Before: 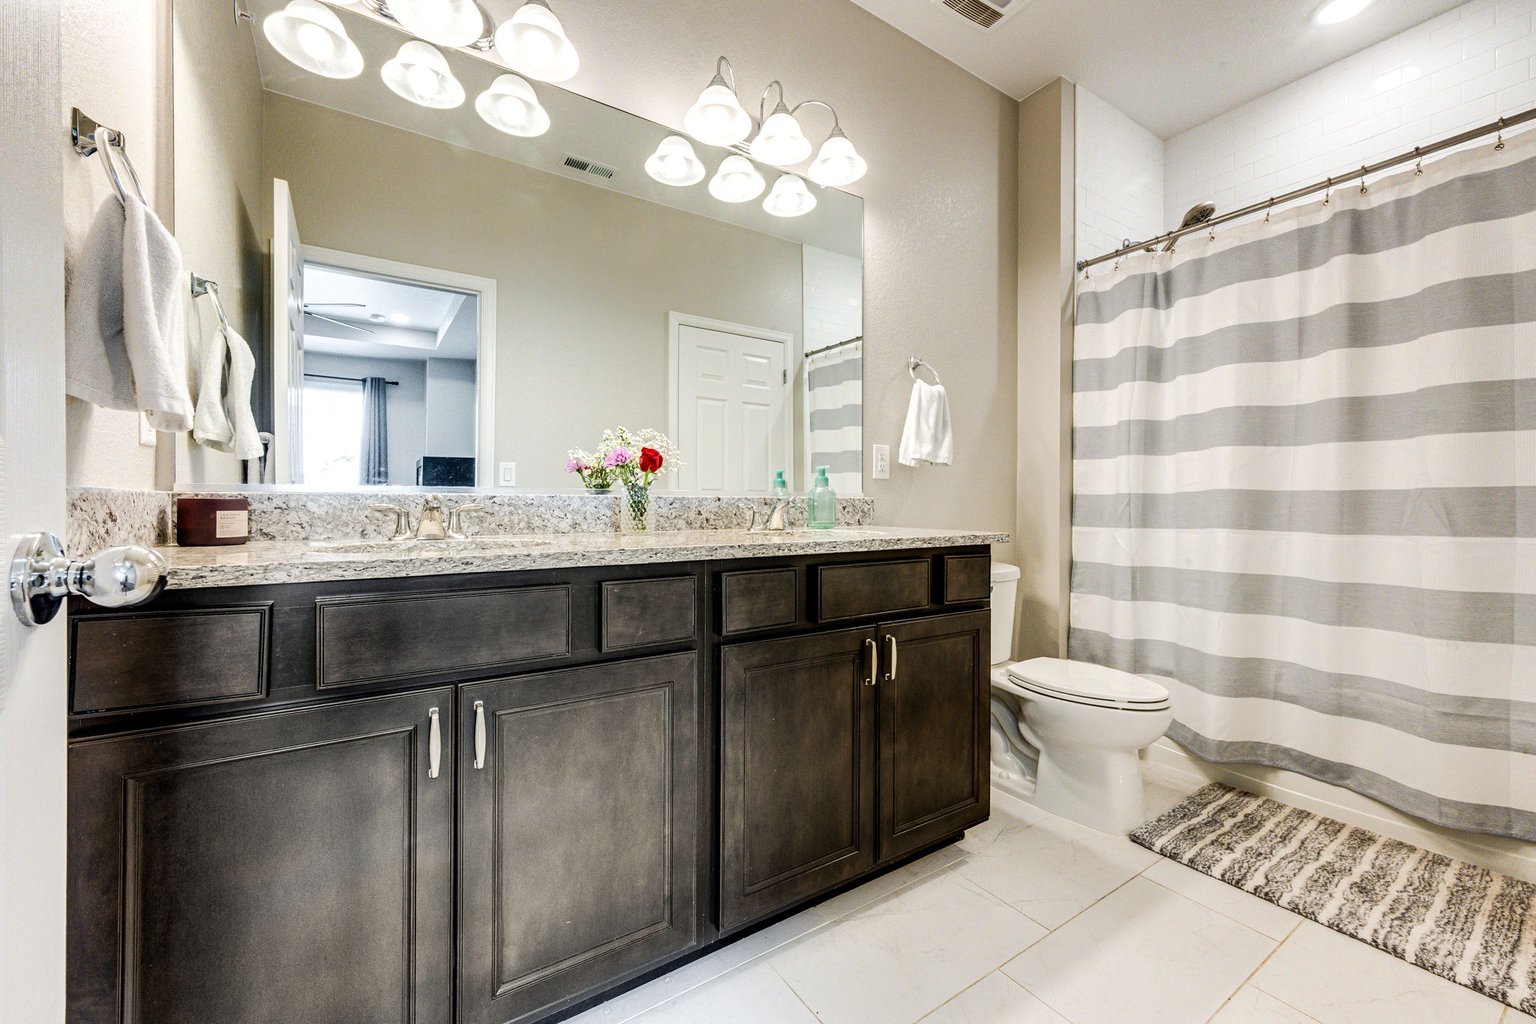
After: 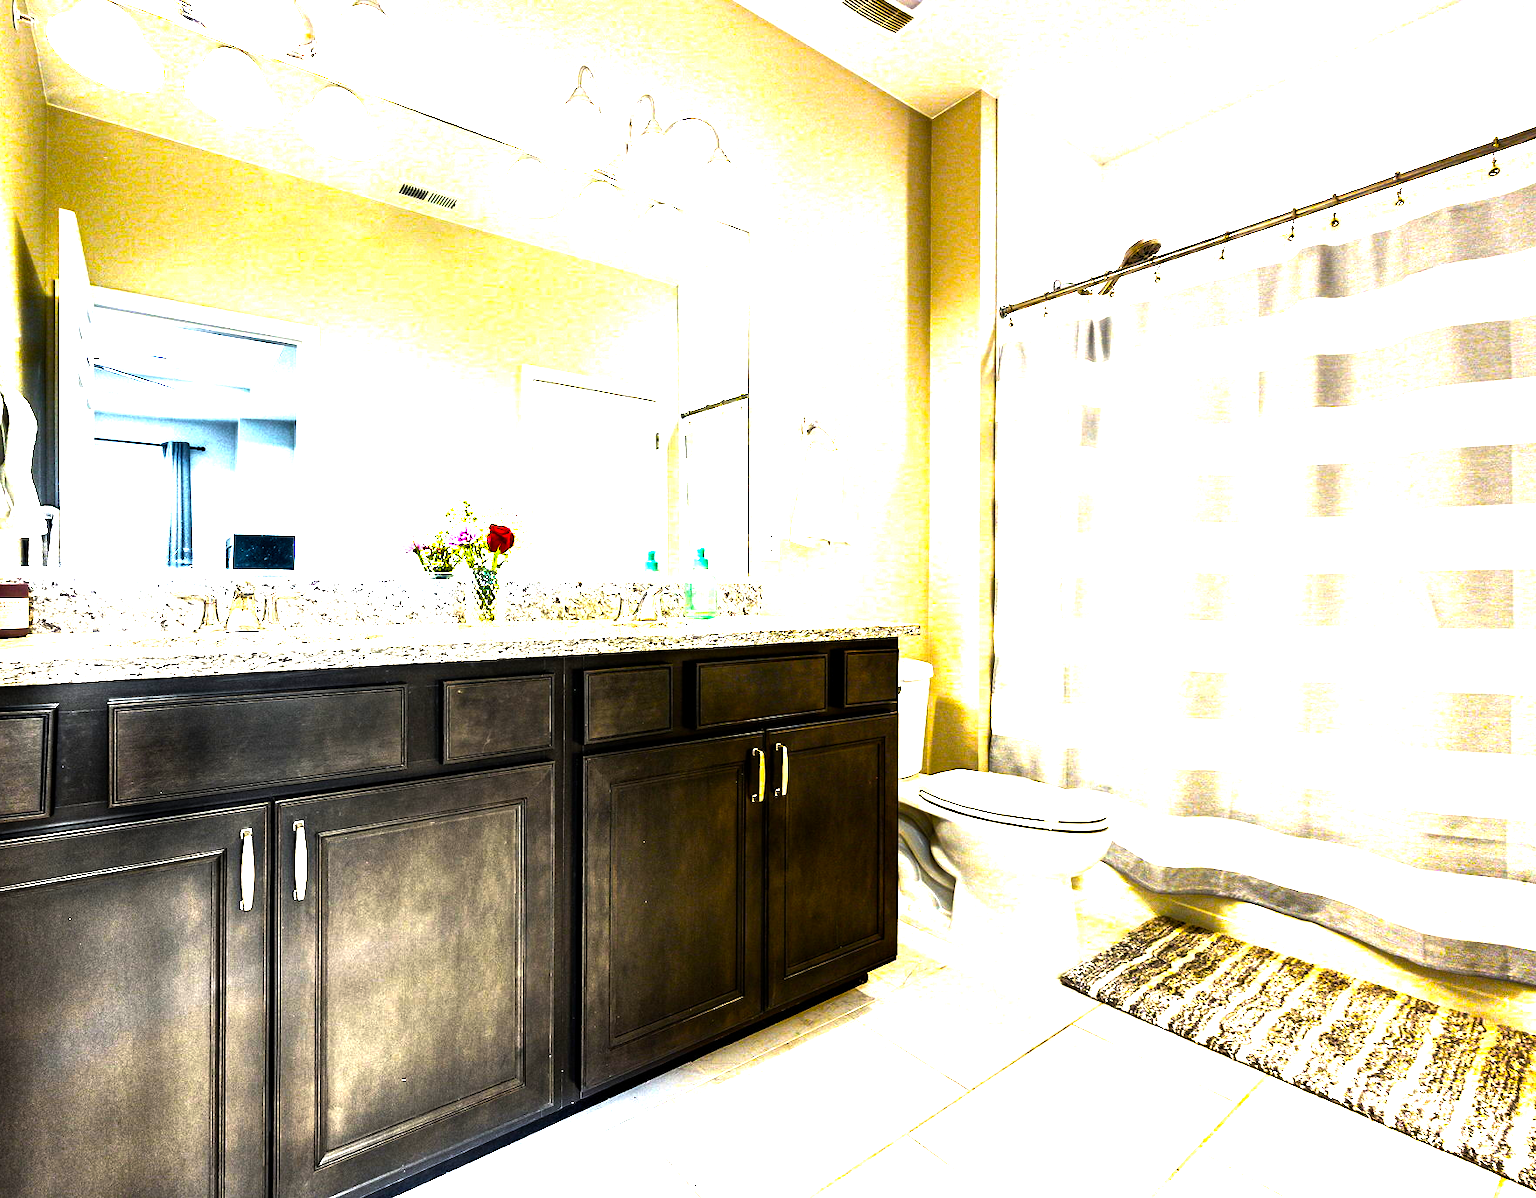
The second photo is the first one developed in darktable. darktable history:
crop and rotate: left 14.584%
color balance rgb: linear chroma grading › shadows -30%, linear chroma grading › global chroma 35%, perceptual saturation grading › global saturation 75%, perceptual saturation grading › shadows -30%, perceptual brilliance grading › highlights 75%, perceptual brilliance grading › shadows -30%, global vibrance 35%
